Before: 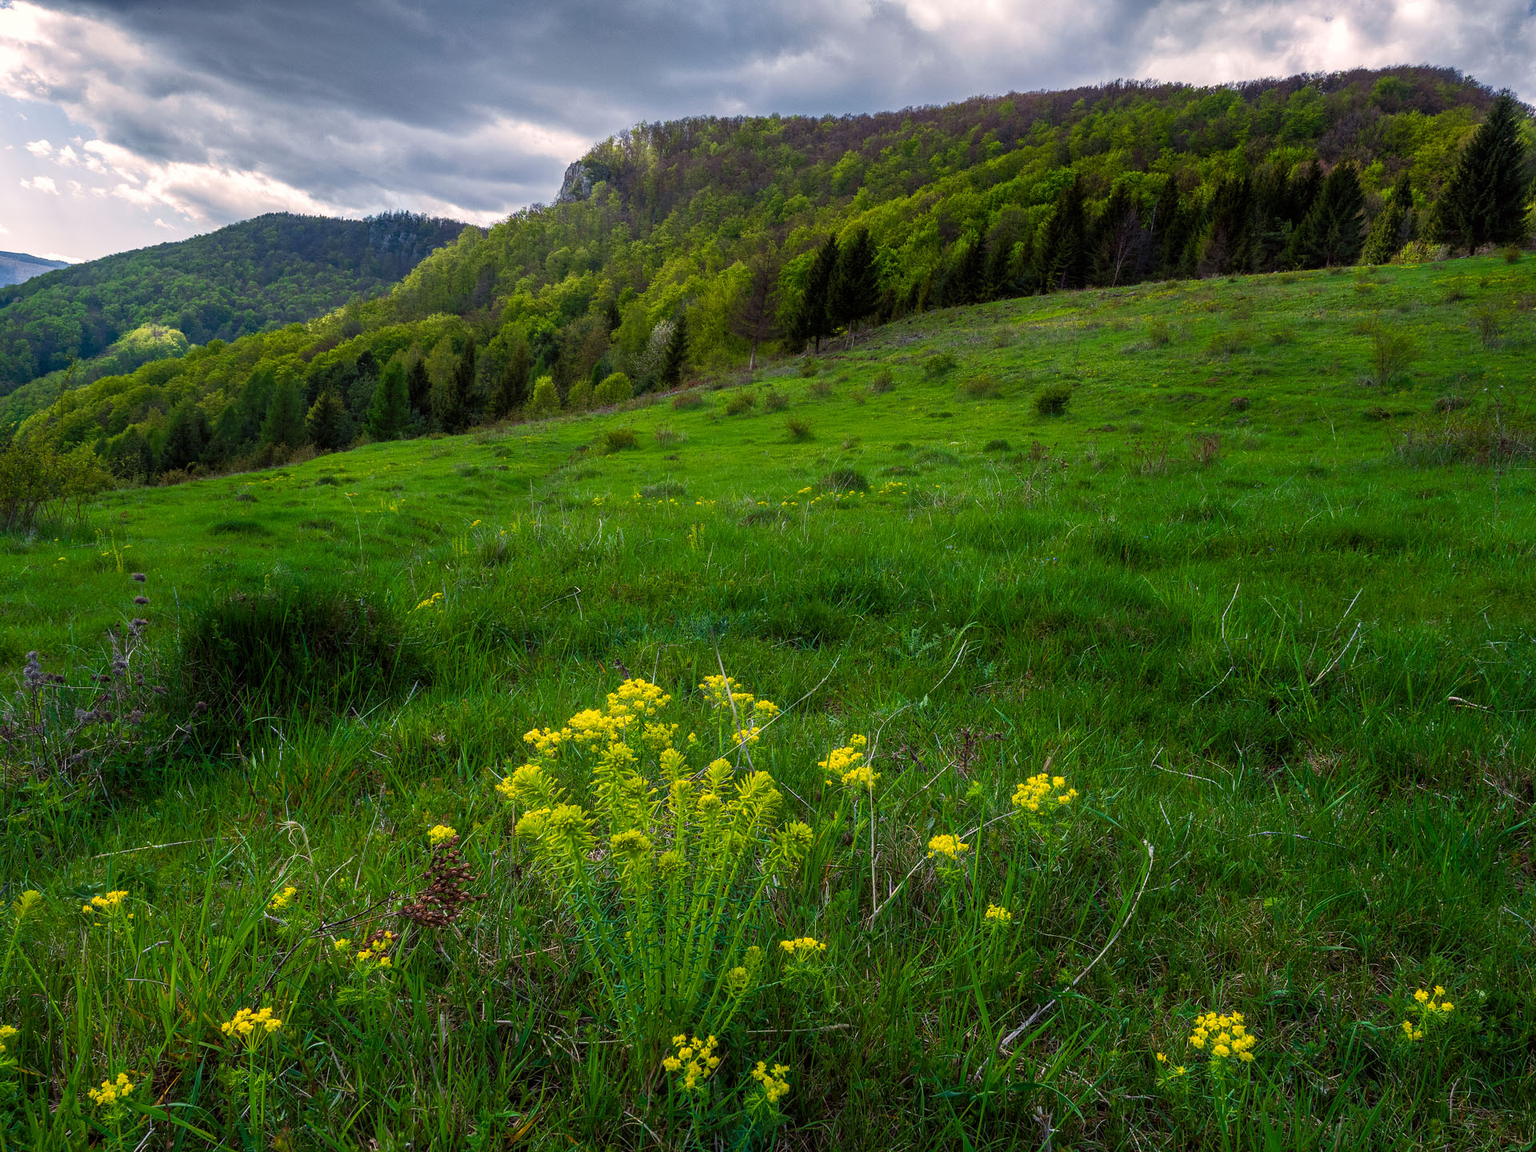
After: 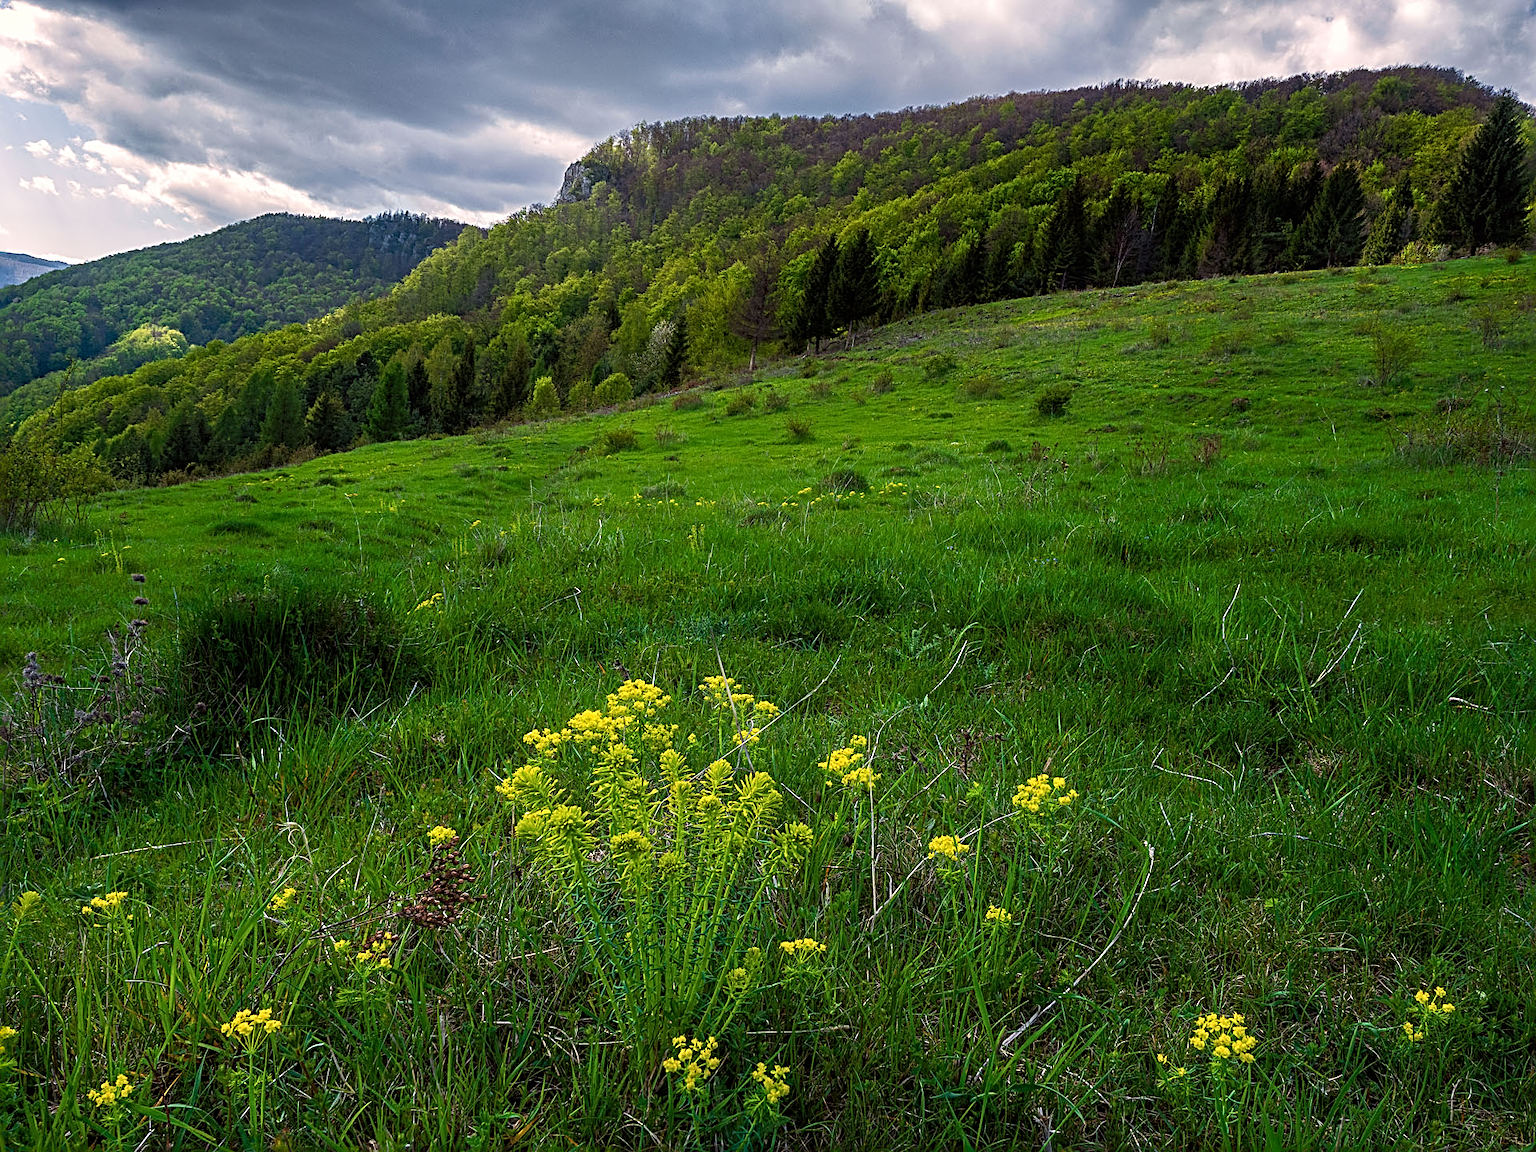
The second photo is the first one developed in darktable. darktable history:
crop and rotate: left 0.074%, bottom 0.002%
sharpen: radius 3.023, amount 0.756
